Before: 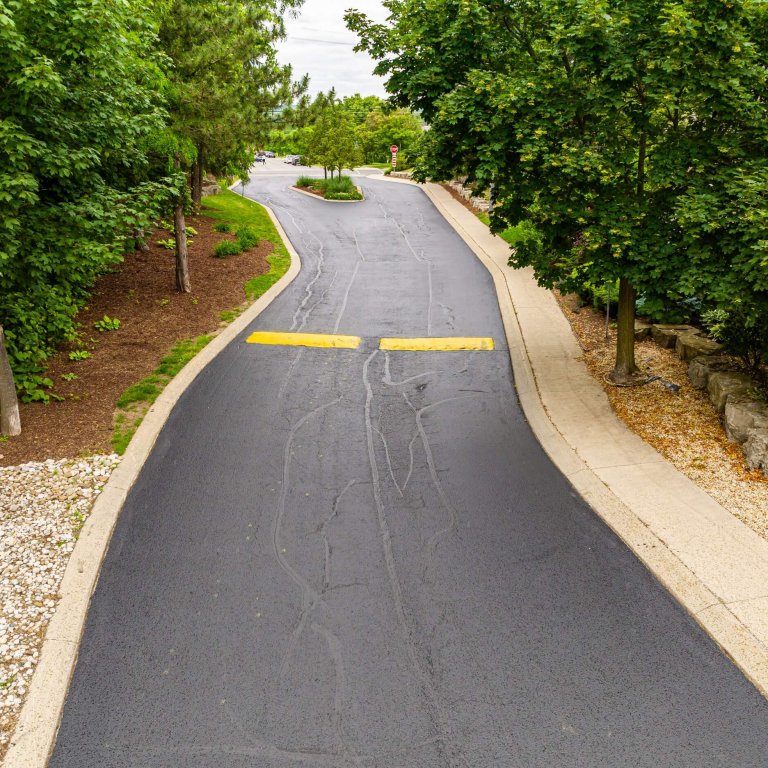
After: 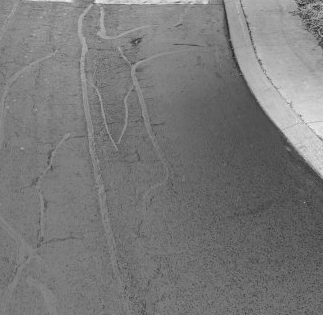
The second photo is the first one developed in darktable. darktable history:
color balance rgb: global offset › luminance -0.51%, perceptual saturation grading › global saturation 27.53%, perceptual saturation grading › highlights -25%, perceptual saturation grading › shadows 25%, perceptual brilliance grading › highlights 6.62%, perceptual brilliance grading › mid-tones 17.07%, perceptual brilliance grading › shadows -5.23%
shadows and highlights: shadows 30
monochrome: a 26.22, b 42.67, size 0.8
crop: left 37.221%, top 45.169%, right 20.63%, bottom 13.777%
